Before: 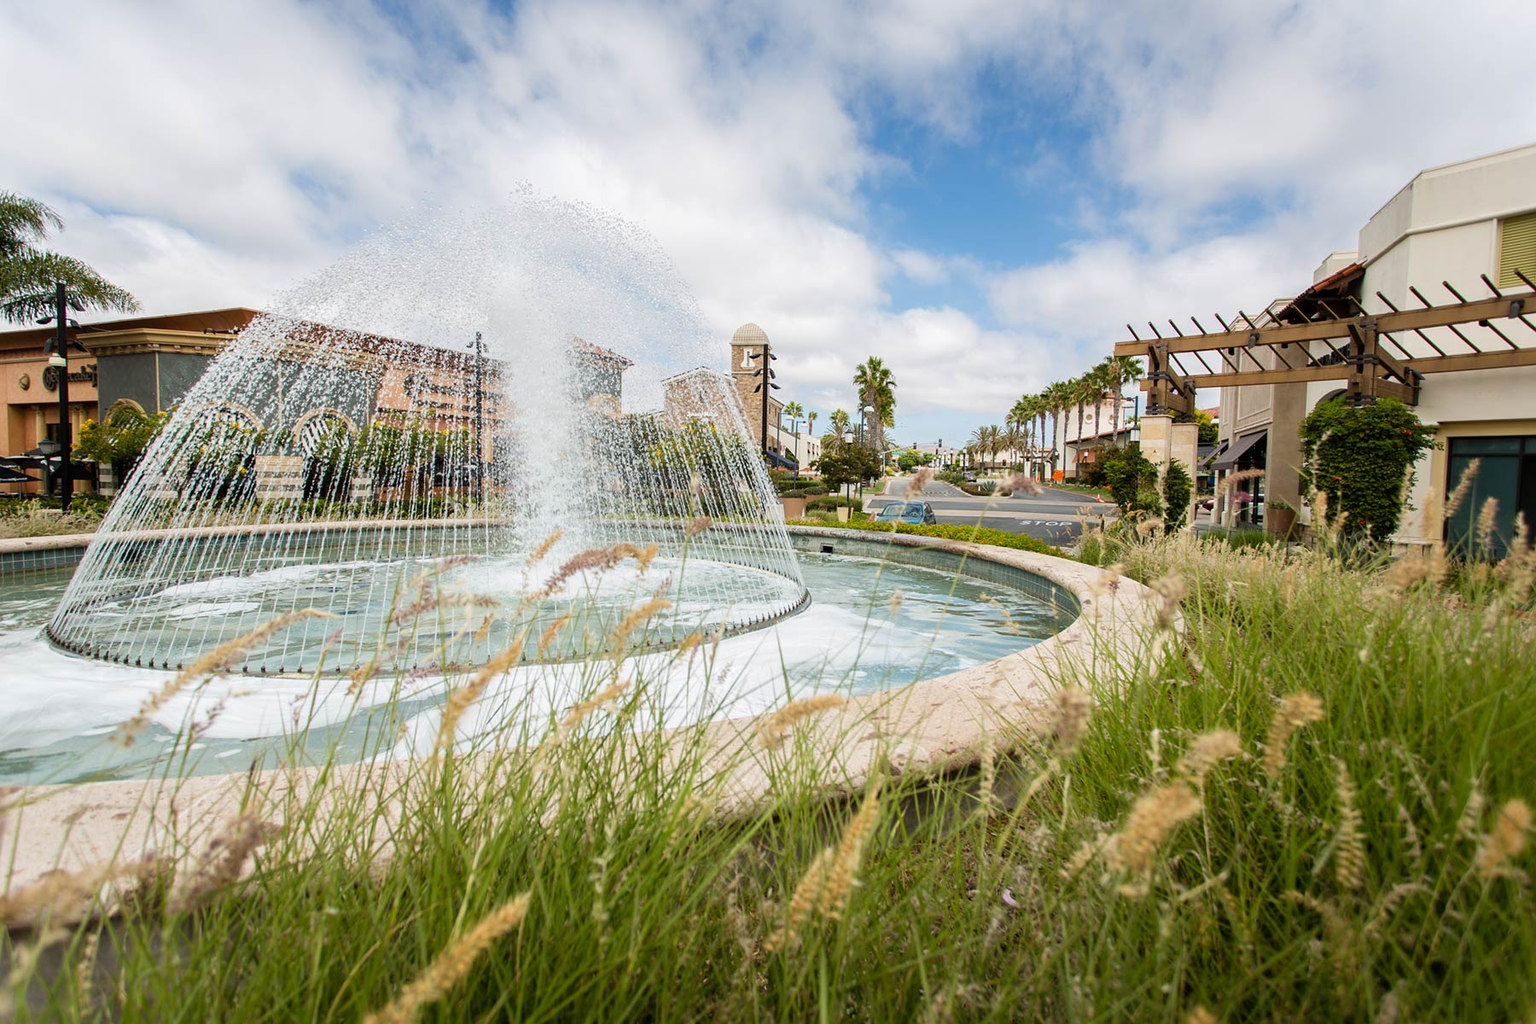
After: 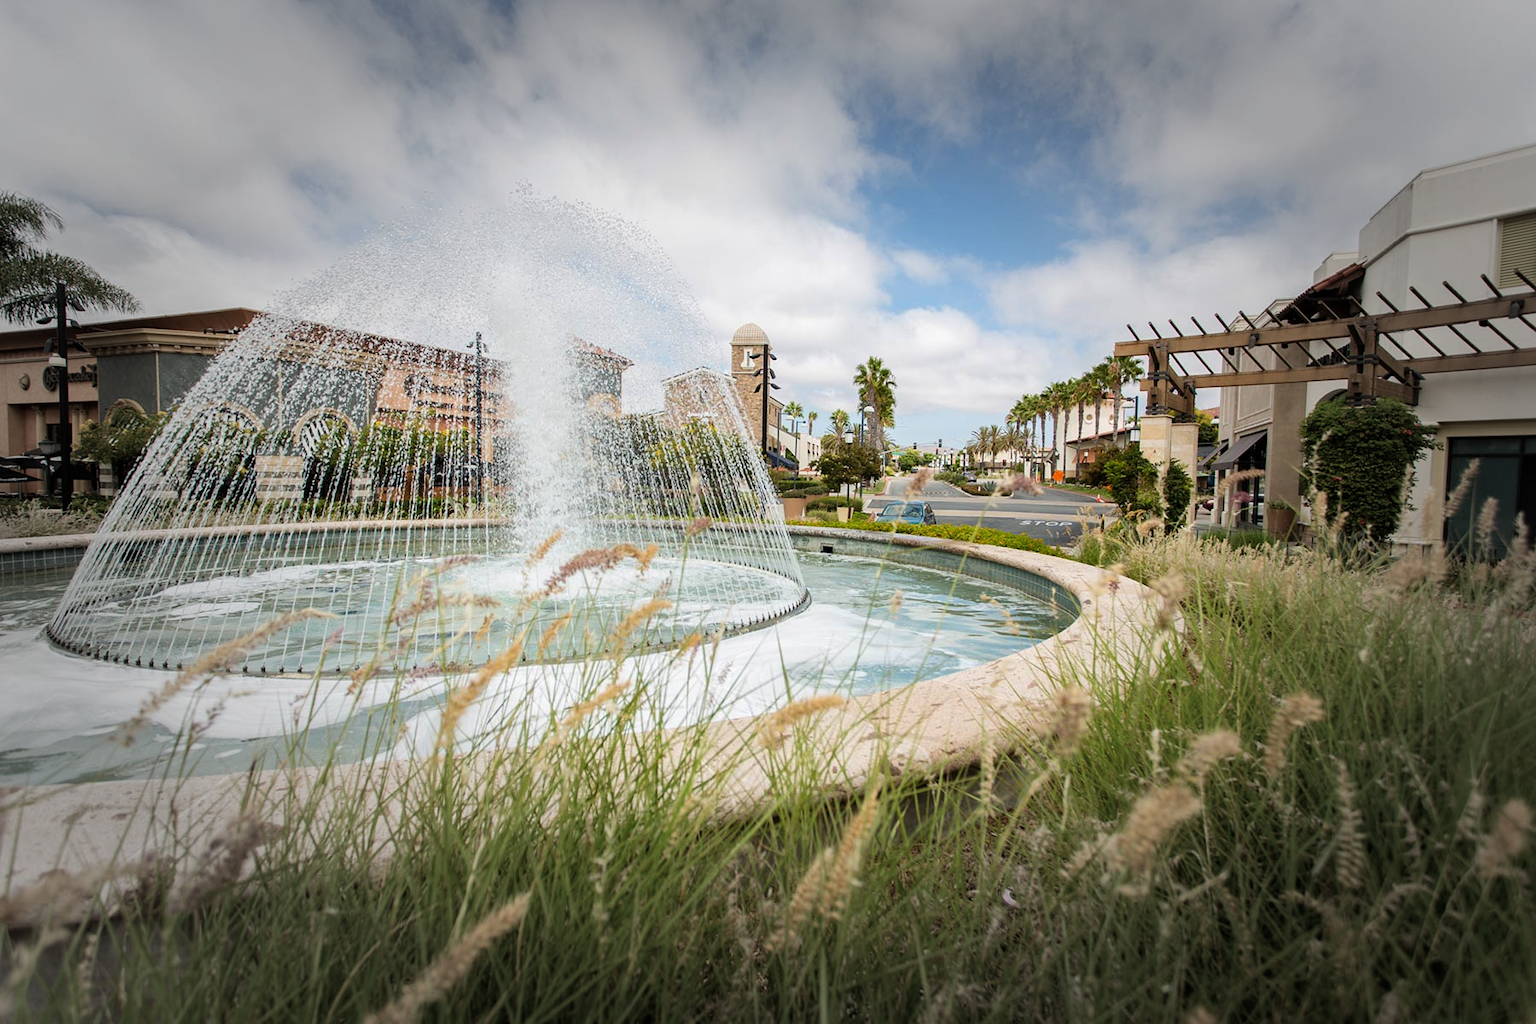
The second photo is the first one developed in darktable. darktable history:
vignetting: fall-off start 47.94%, automatic ratio true, width/height ratio 1.284
